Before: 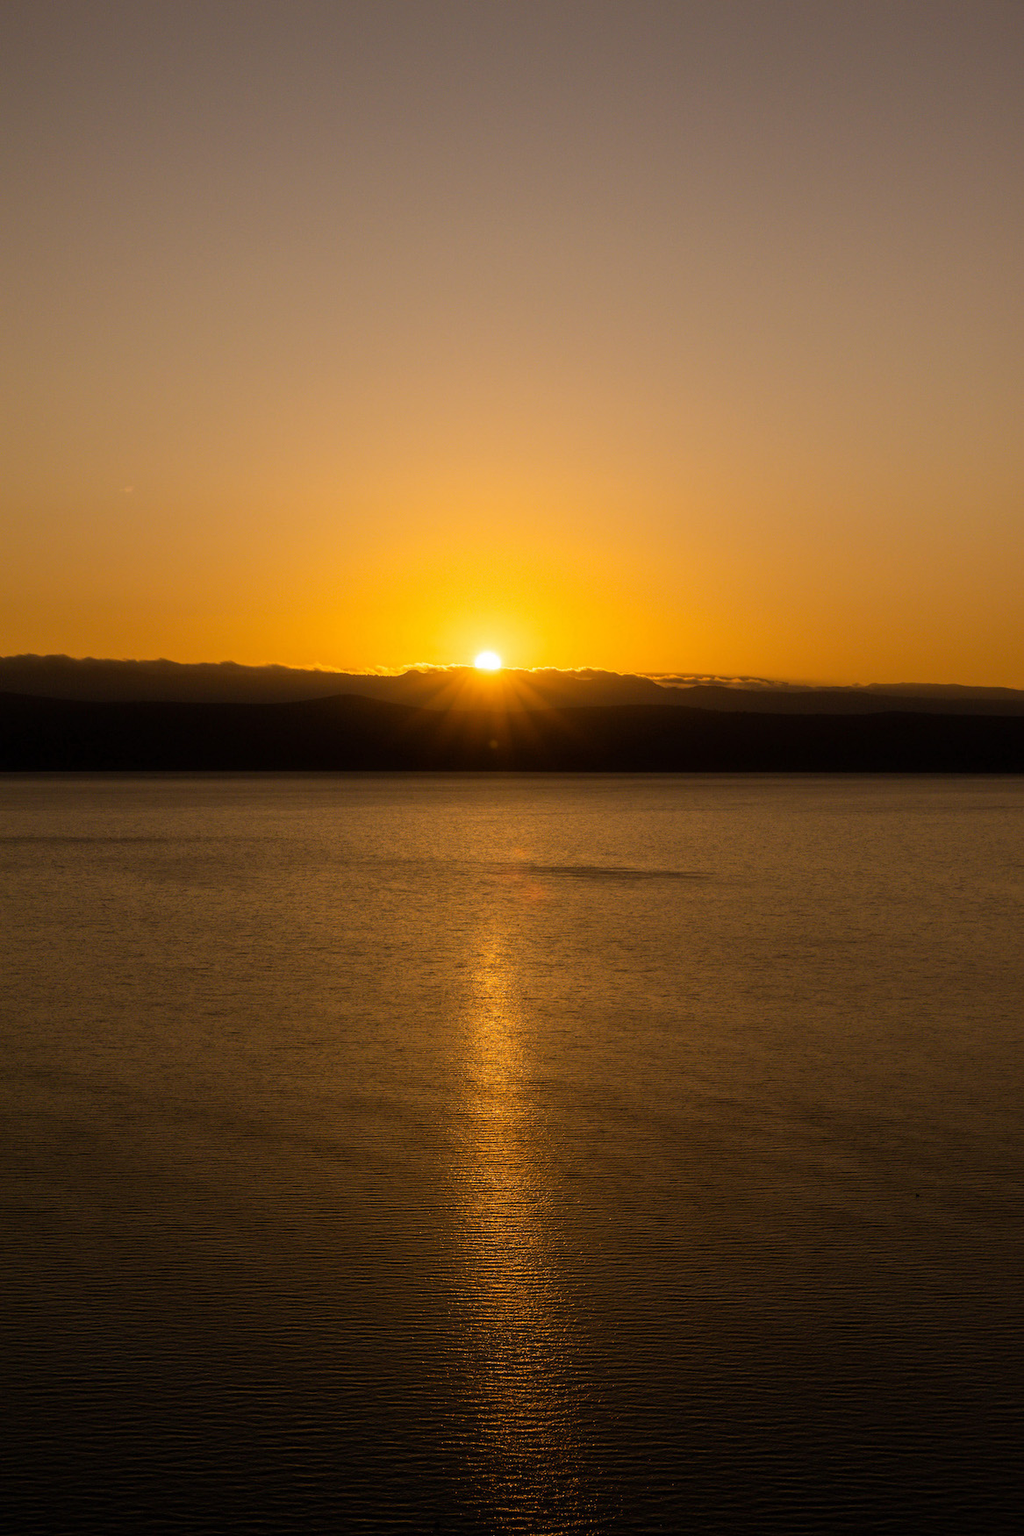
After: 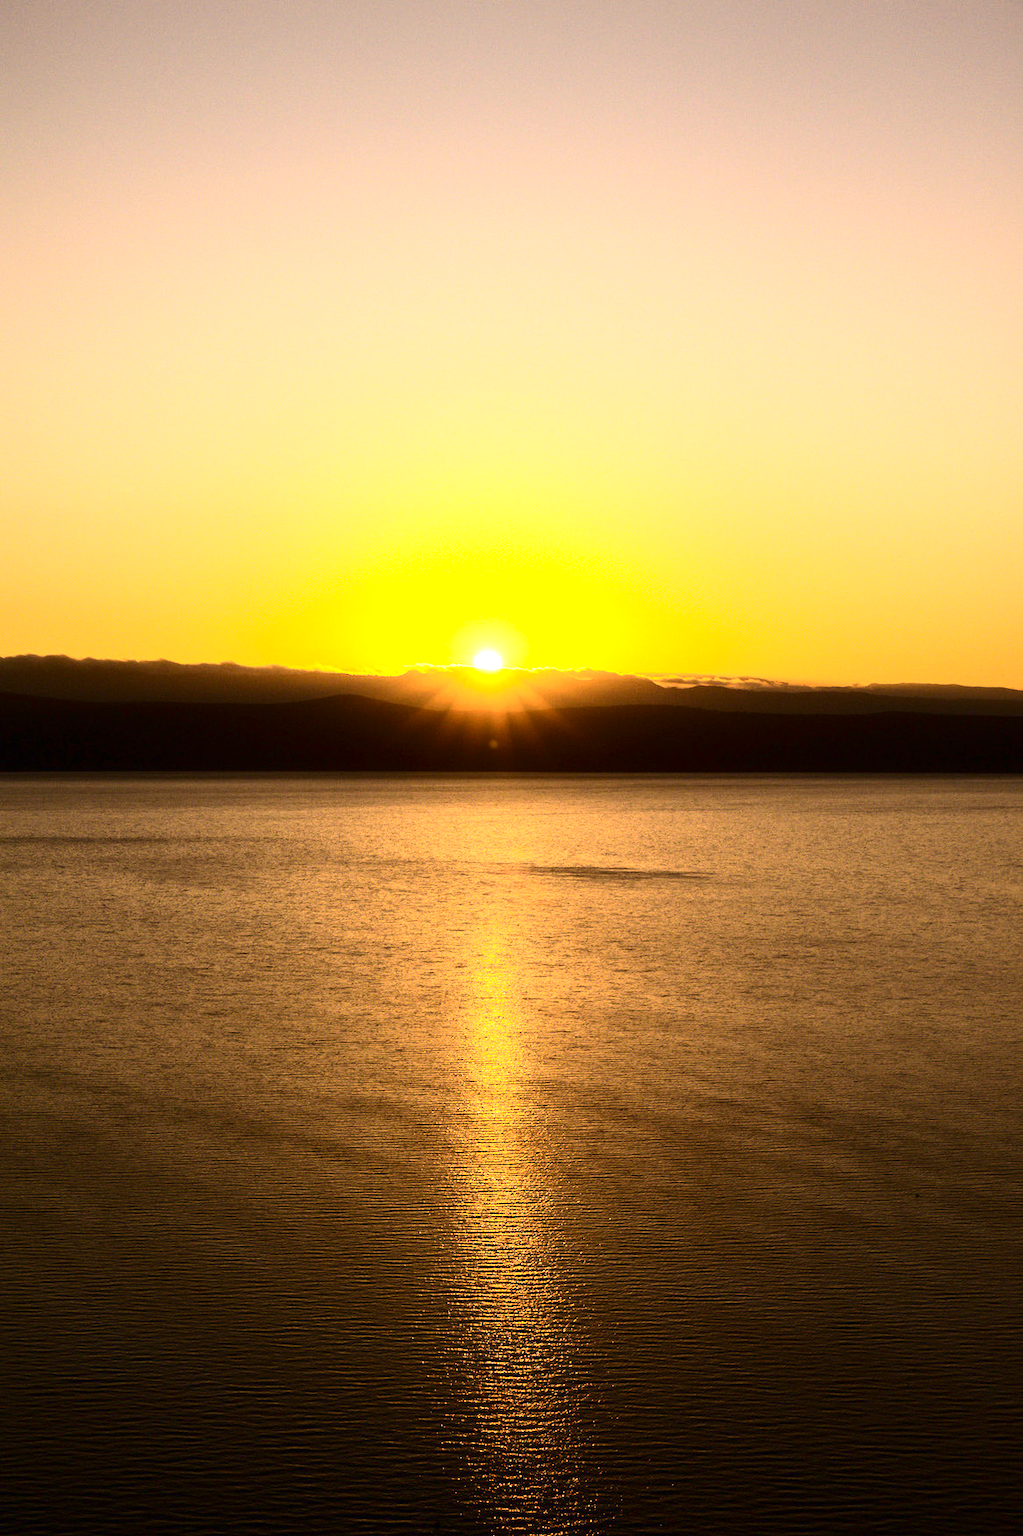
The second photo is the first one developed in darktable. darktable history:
exposure: black level correction 0, exposure 1.5 EV, compensate exposure bias true, compensate highlight preservation false
contrast brightness saturation: contrast 0.28
